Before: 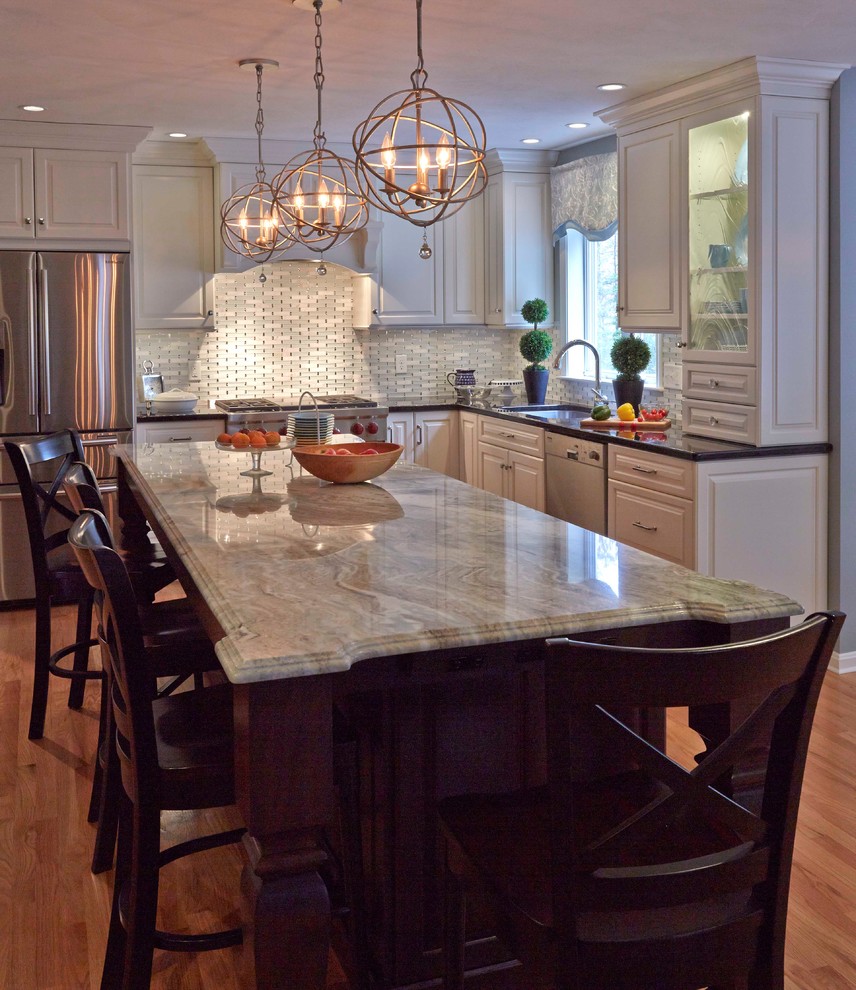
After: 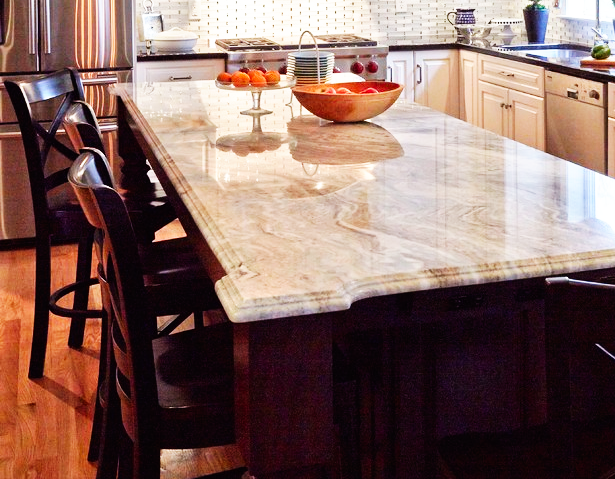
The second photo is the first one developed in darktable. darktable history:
base curve: curves: ch0 [(0, 0) (0.007, 0.004) (0.027, 0.03) (0.046, 0.07) (0.207, 0.54) (0.442, 0.872) (0.673, 0.972) (1, 1)], preserve colors none
crop: top 36.532%, right 28.105%, bottom 15.036%
